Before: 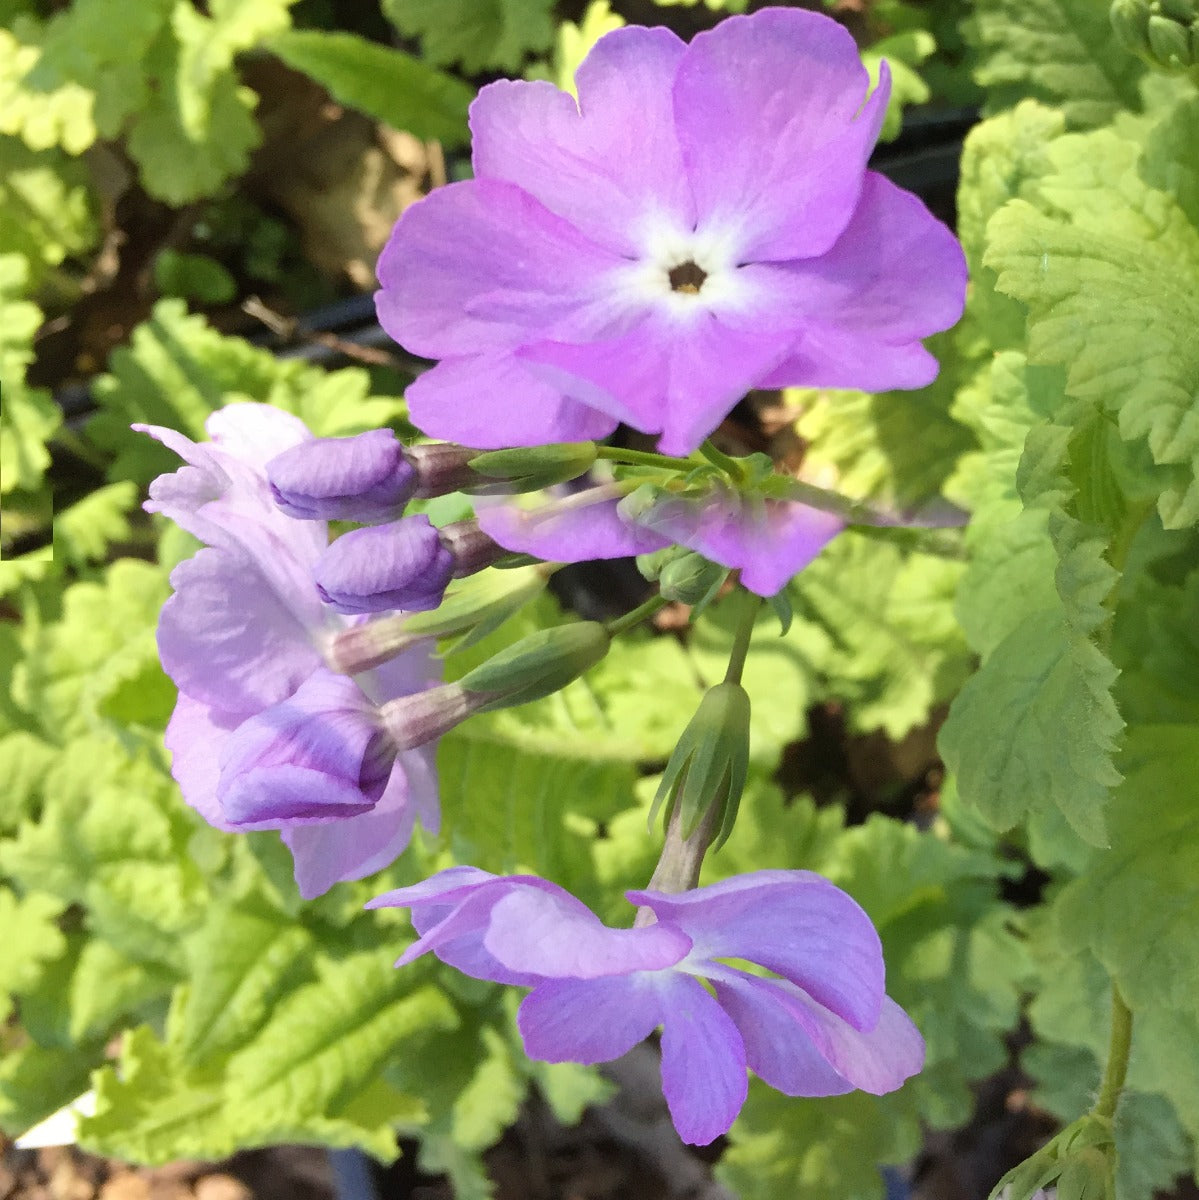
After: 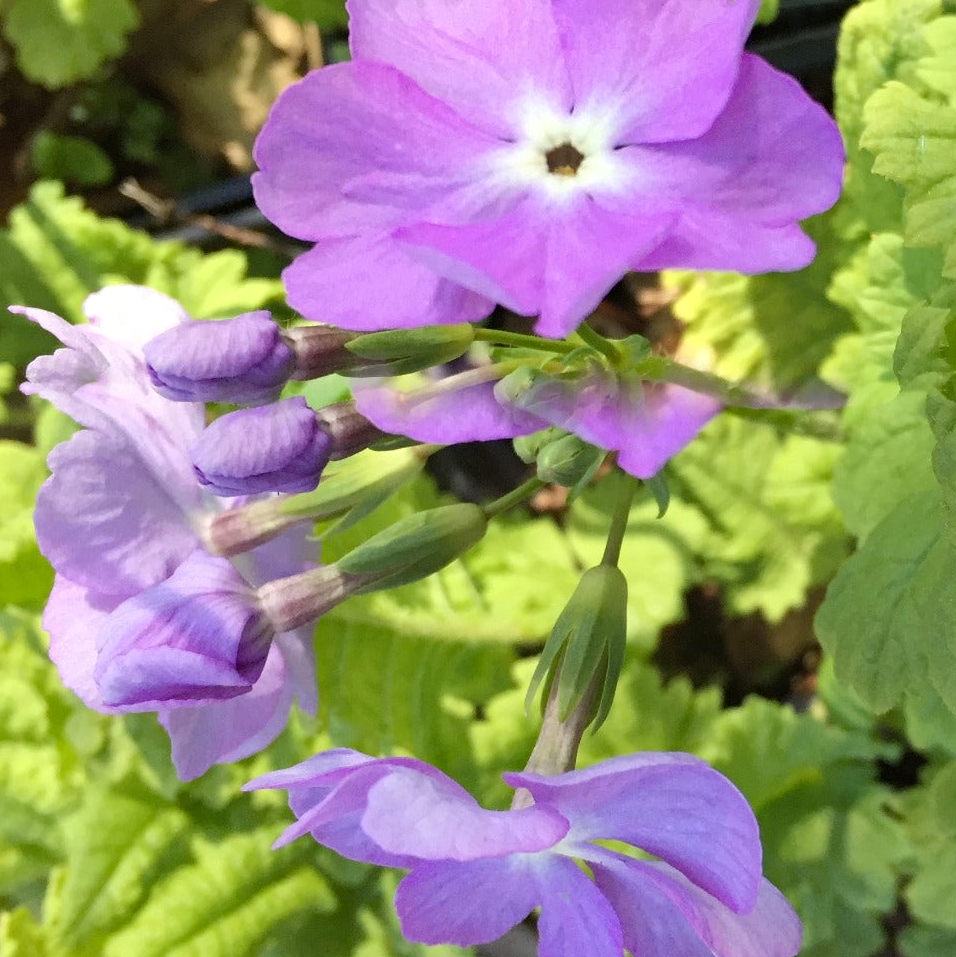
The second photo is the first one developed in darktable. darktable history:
crop and rotate: left 10.417%, top 9.897%, right 9.833%, bottom 10.334%
haze removal: compatibility mode true, adaptive false
